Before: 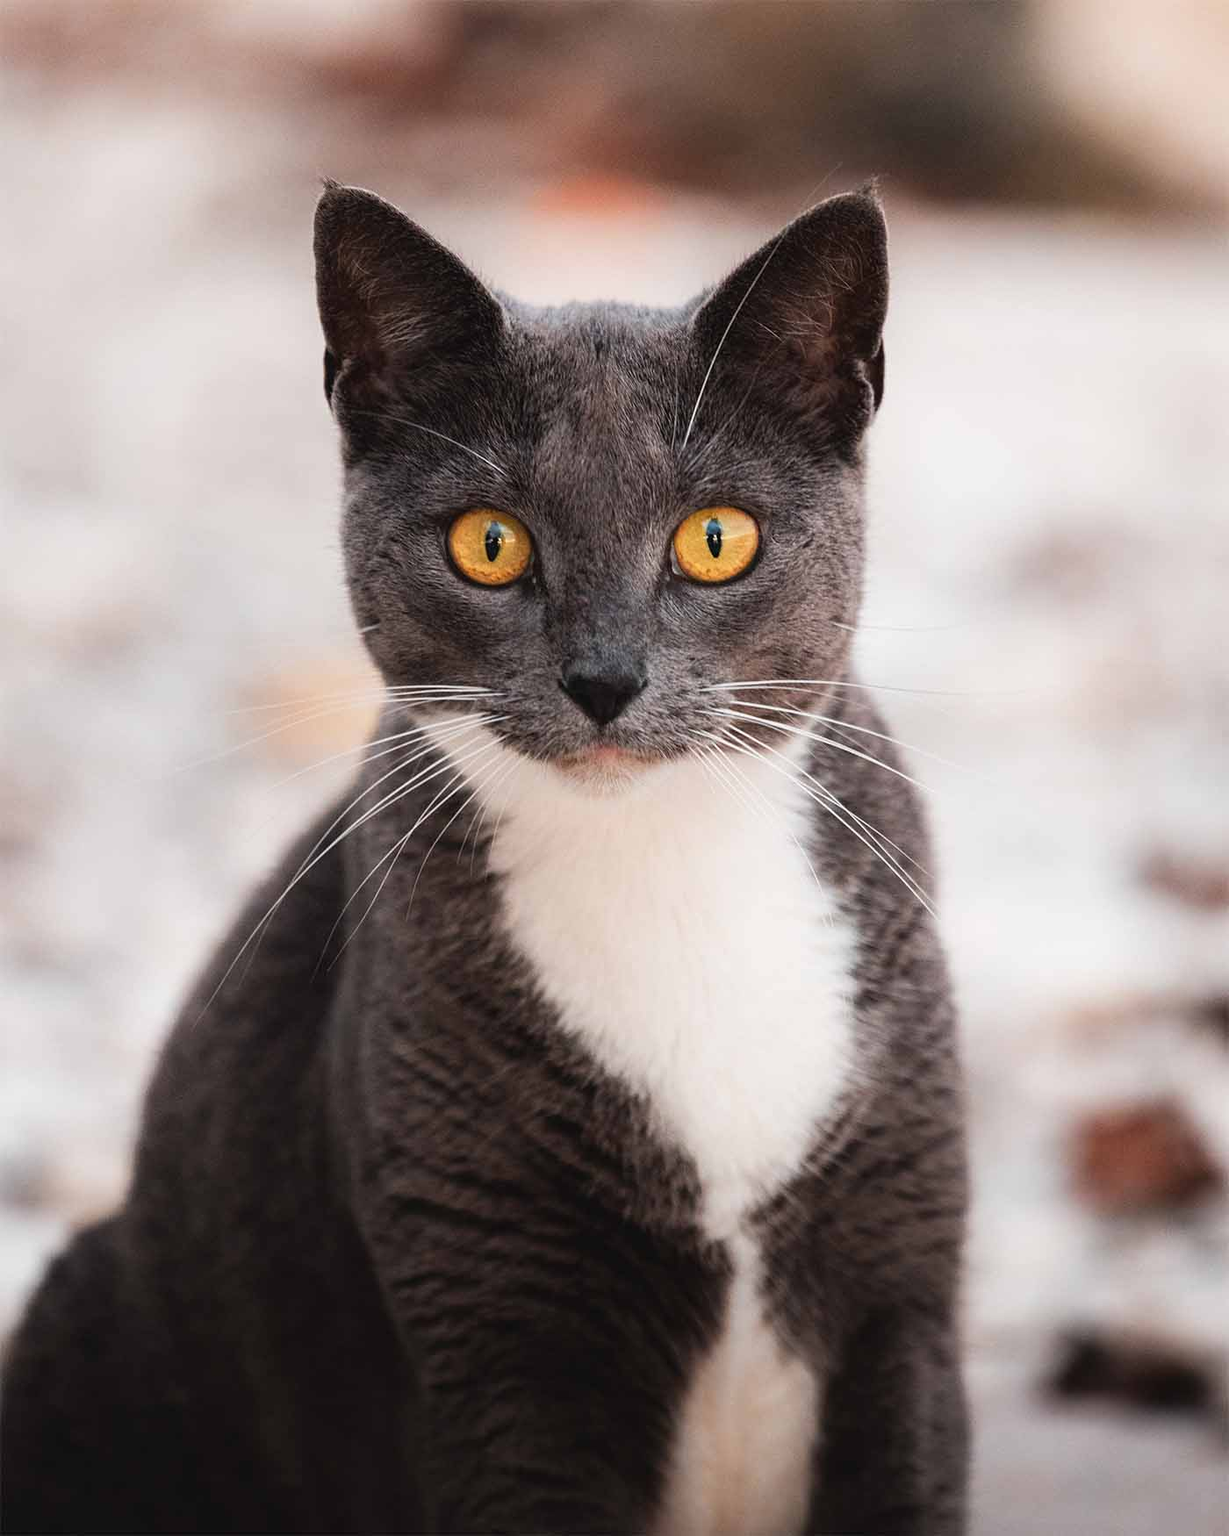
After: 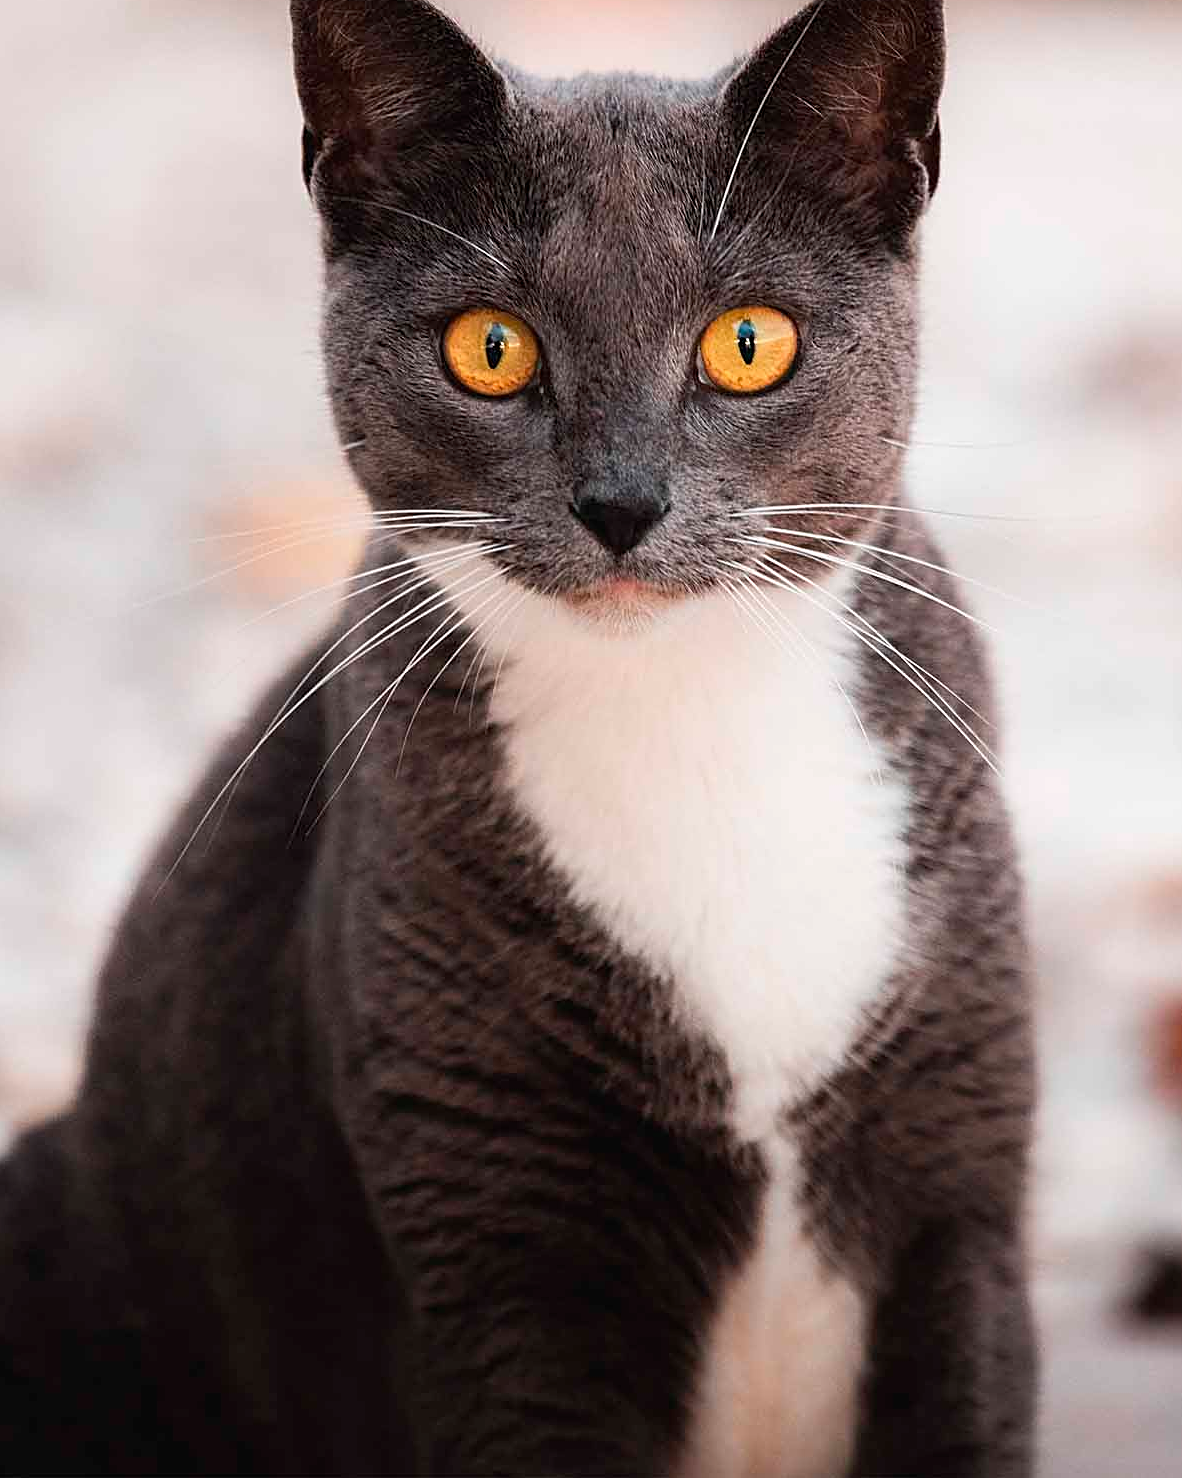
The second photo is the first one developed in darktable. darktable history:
sharpen: on, module defaults
crop and rotate: left 4.842%, top 15.51%, right 10.668%
